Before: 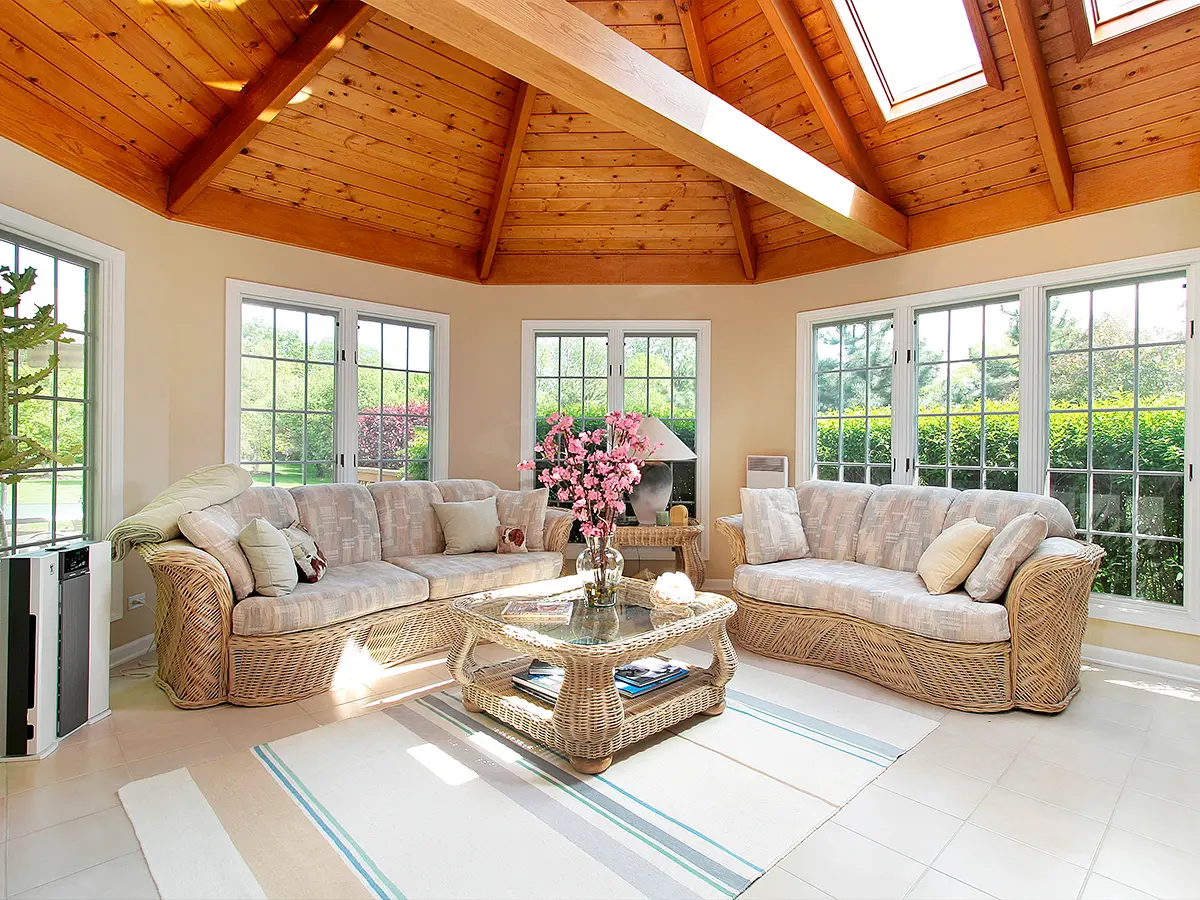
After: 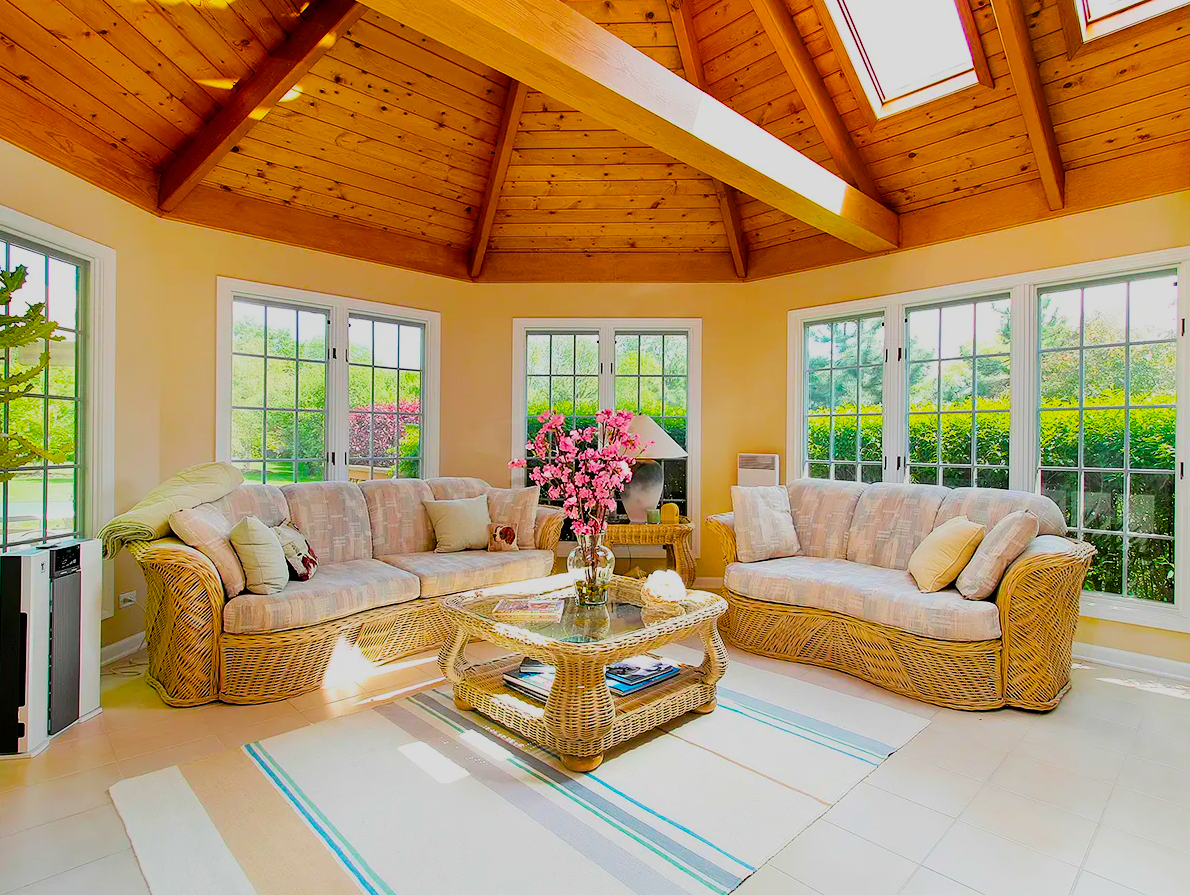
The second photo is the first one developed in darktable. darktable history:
crop and rotate: left 0.828%, top 0.298%, bottom 0.252%
color balance rgb: linear chroma grading › global chroma 14.43%, perceptual saturation grading › global saturation 31.032%, global vibrance 50.586%
filmic rgb: black relative exposure -8 EV, white relative exposure 4.04 EV, threshold 2.95 EV, hardness 4.17, enable highlight reconstruction true
